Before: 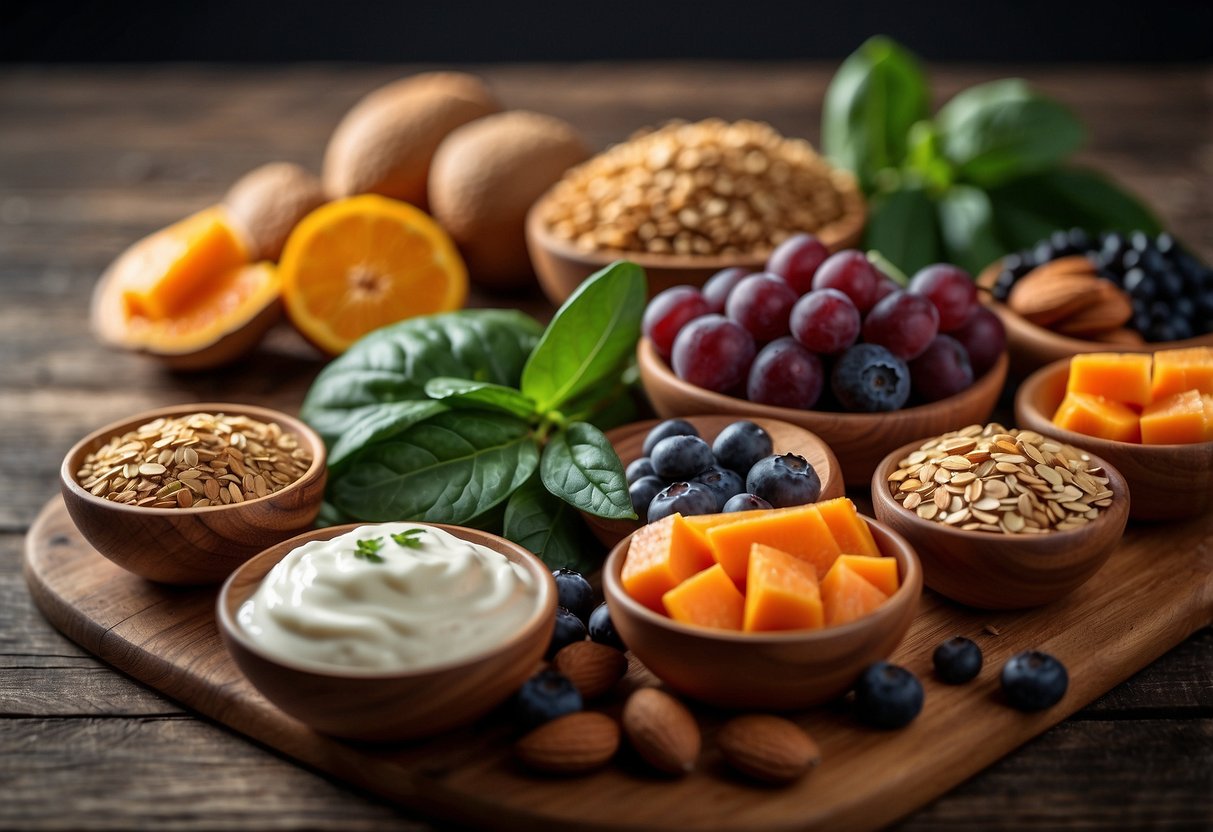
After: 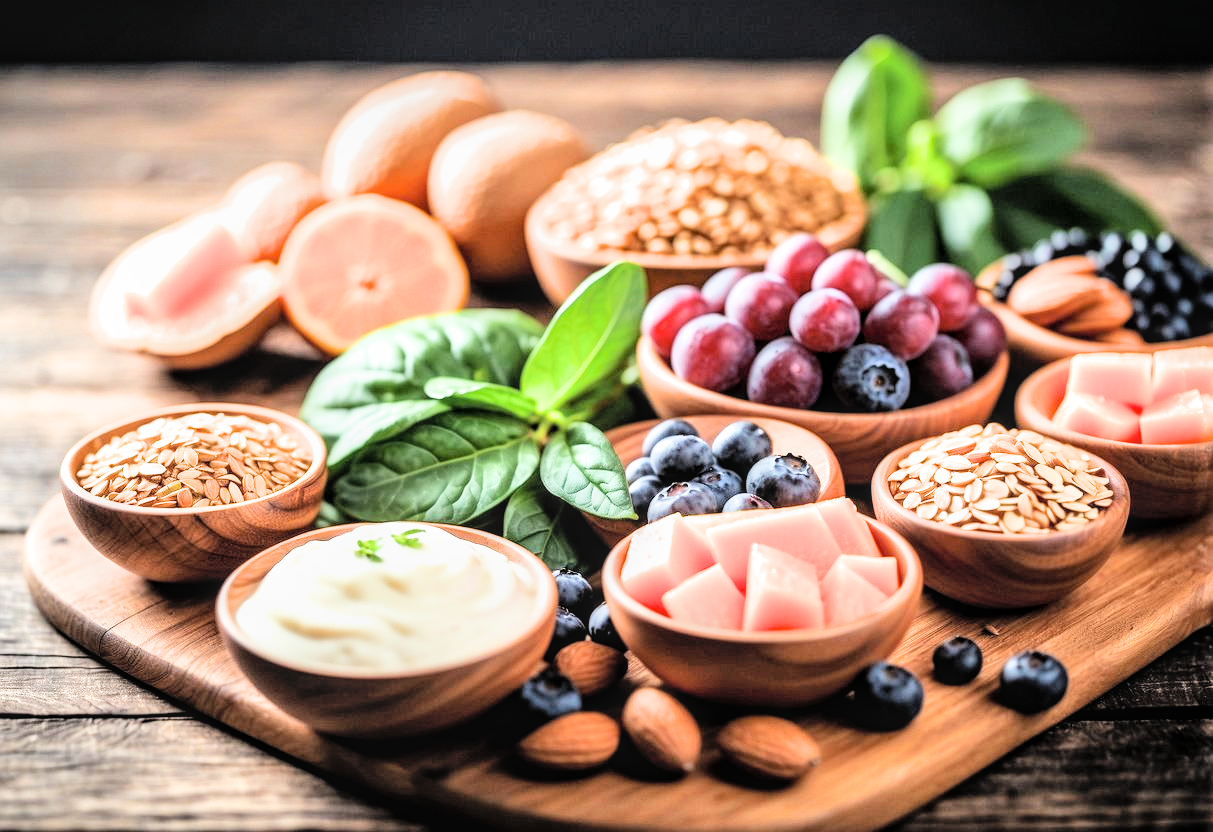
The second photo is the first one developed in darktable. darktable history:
filmic rgb: black relative exposure -5 EV, white relative exposure 3.96 EV, hardness 2.9, contrast 1.486
exposure: exposure 2.216 EV, compensate exposure bias true, compensate highlight preservation false
contrast brightness saturation: brightness 0.146
local contrast: on, module defaults
